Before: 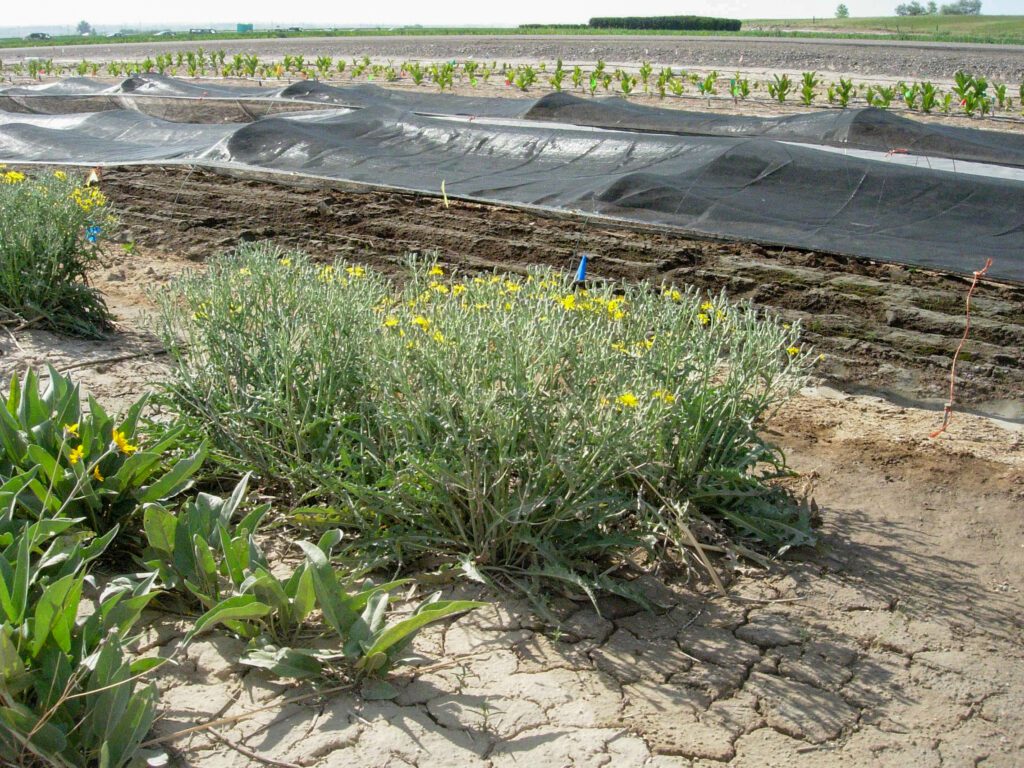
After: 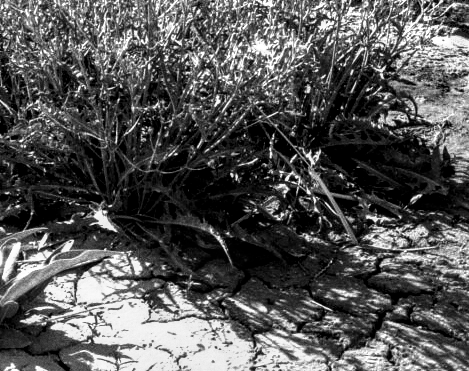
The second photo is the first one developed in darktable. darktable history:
white balance: emerald 1
filmic rgb: black relative exposure -8.2 EV, white relative exposure 2.2 EV, threshold 3 EV, hardness 7.11, latitude 85.74%, contrast 1.696, highlights saturation mix -4%, shadows ↔ highlights balance -2.69%, color science v5 (2021), contrast in shadows safe, contrast in highlights safe, enable highlight reconstruction true
local contrast: detail 130%
monochrome: a 16.06, b 15.48, size 1
shadows and highlights: radius 108.52, shadows 40.68, highlights -72.88, low approximation 0.01, soften with gaussian
crop: left 35.976%, top 45.819%, right 18.162%, bottom 5.807%
grain: coarseness 0.09 ISO
contrast brightness saturation: brightness -0.25, saturation 0.2
